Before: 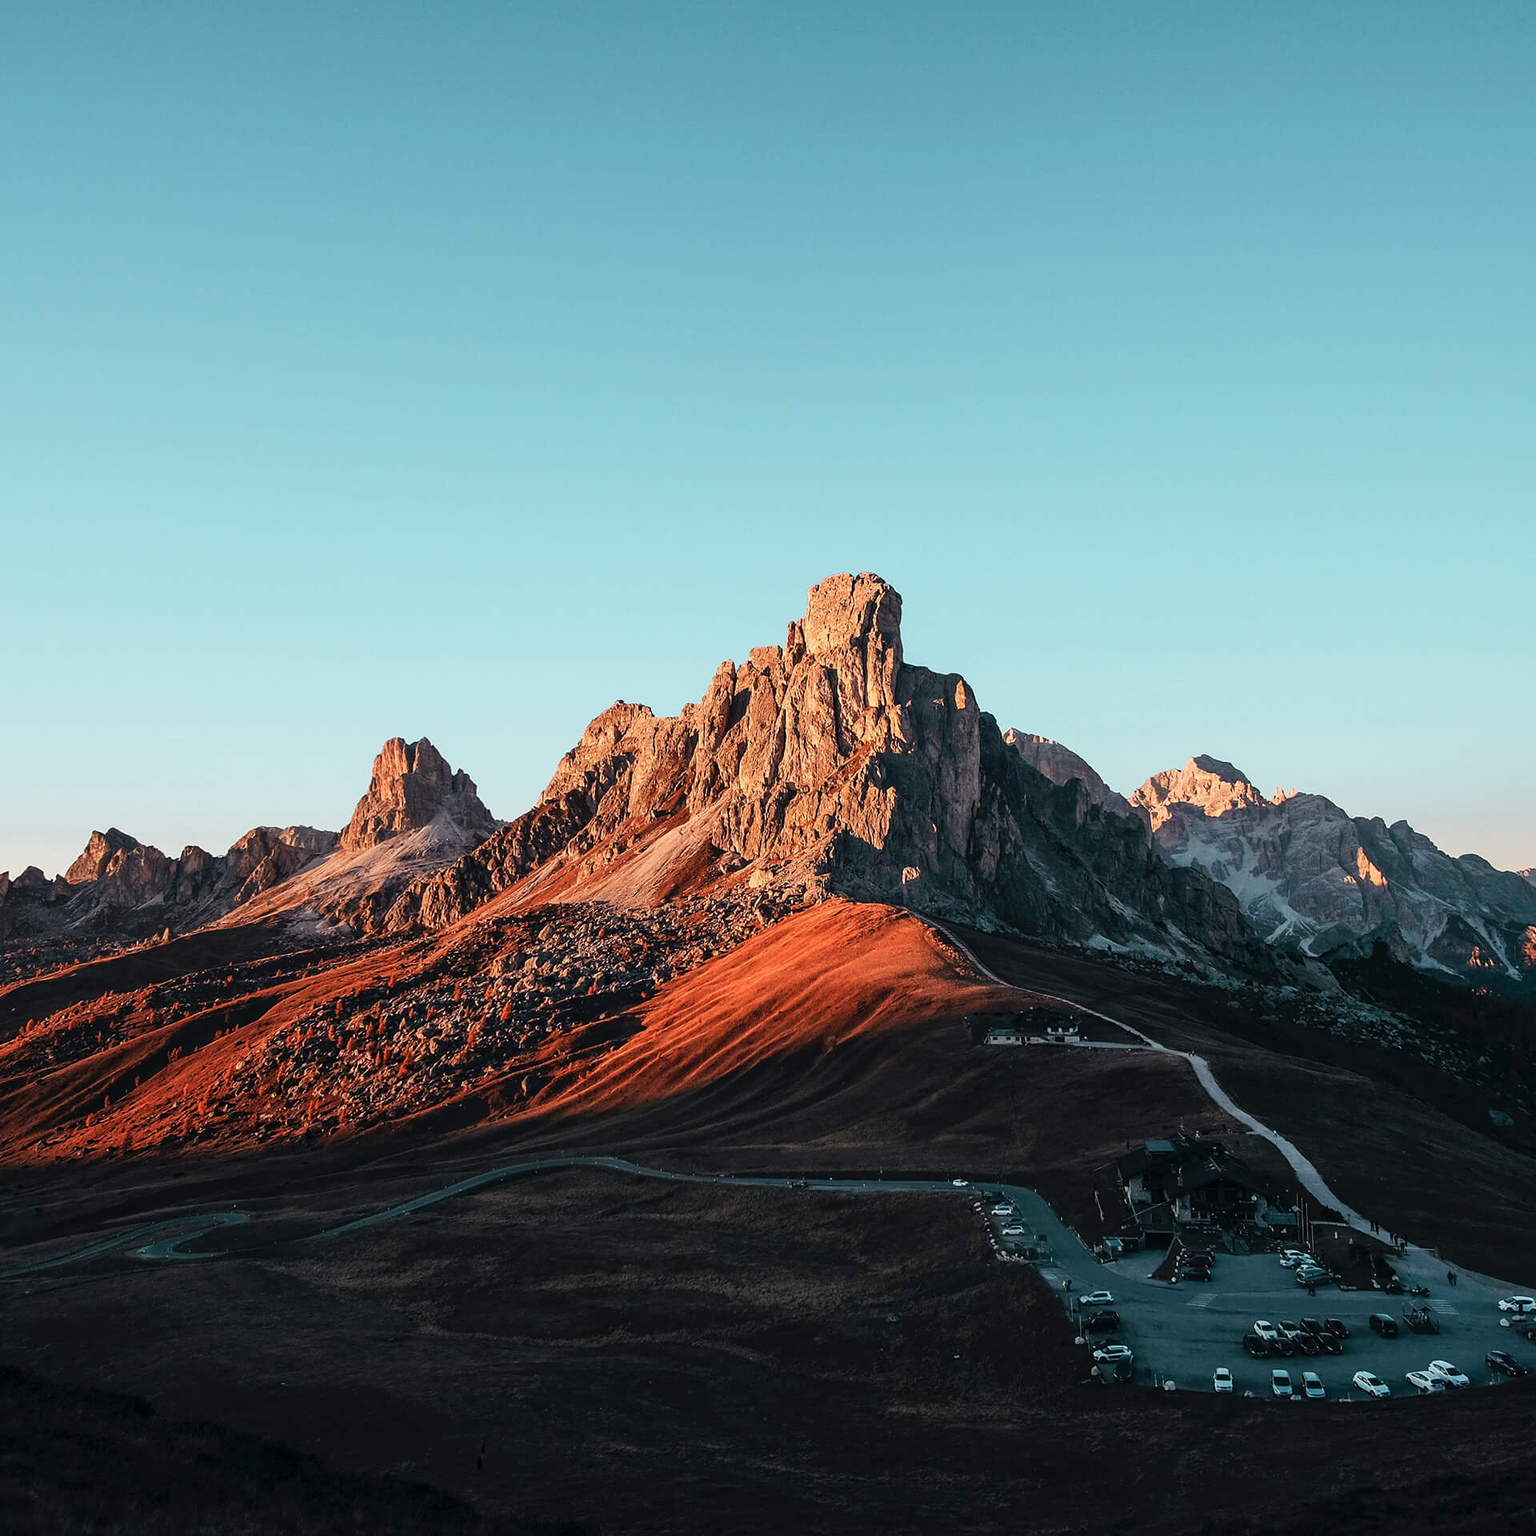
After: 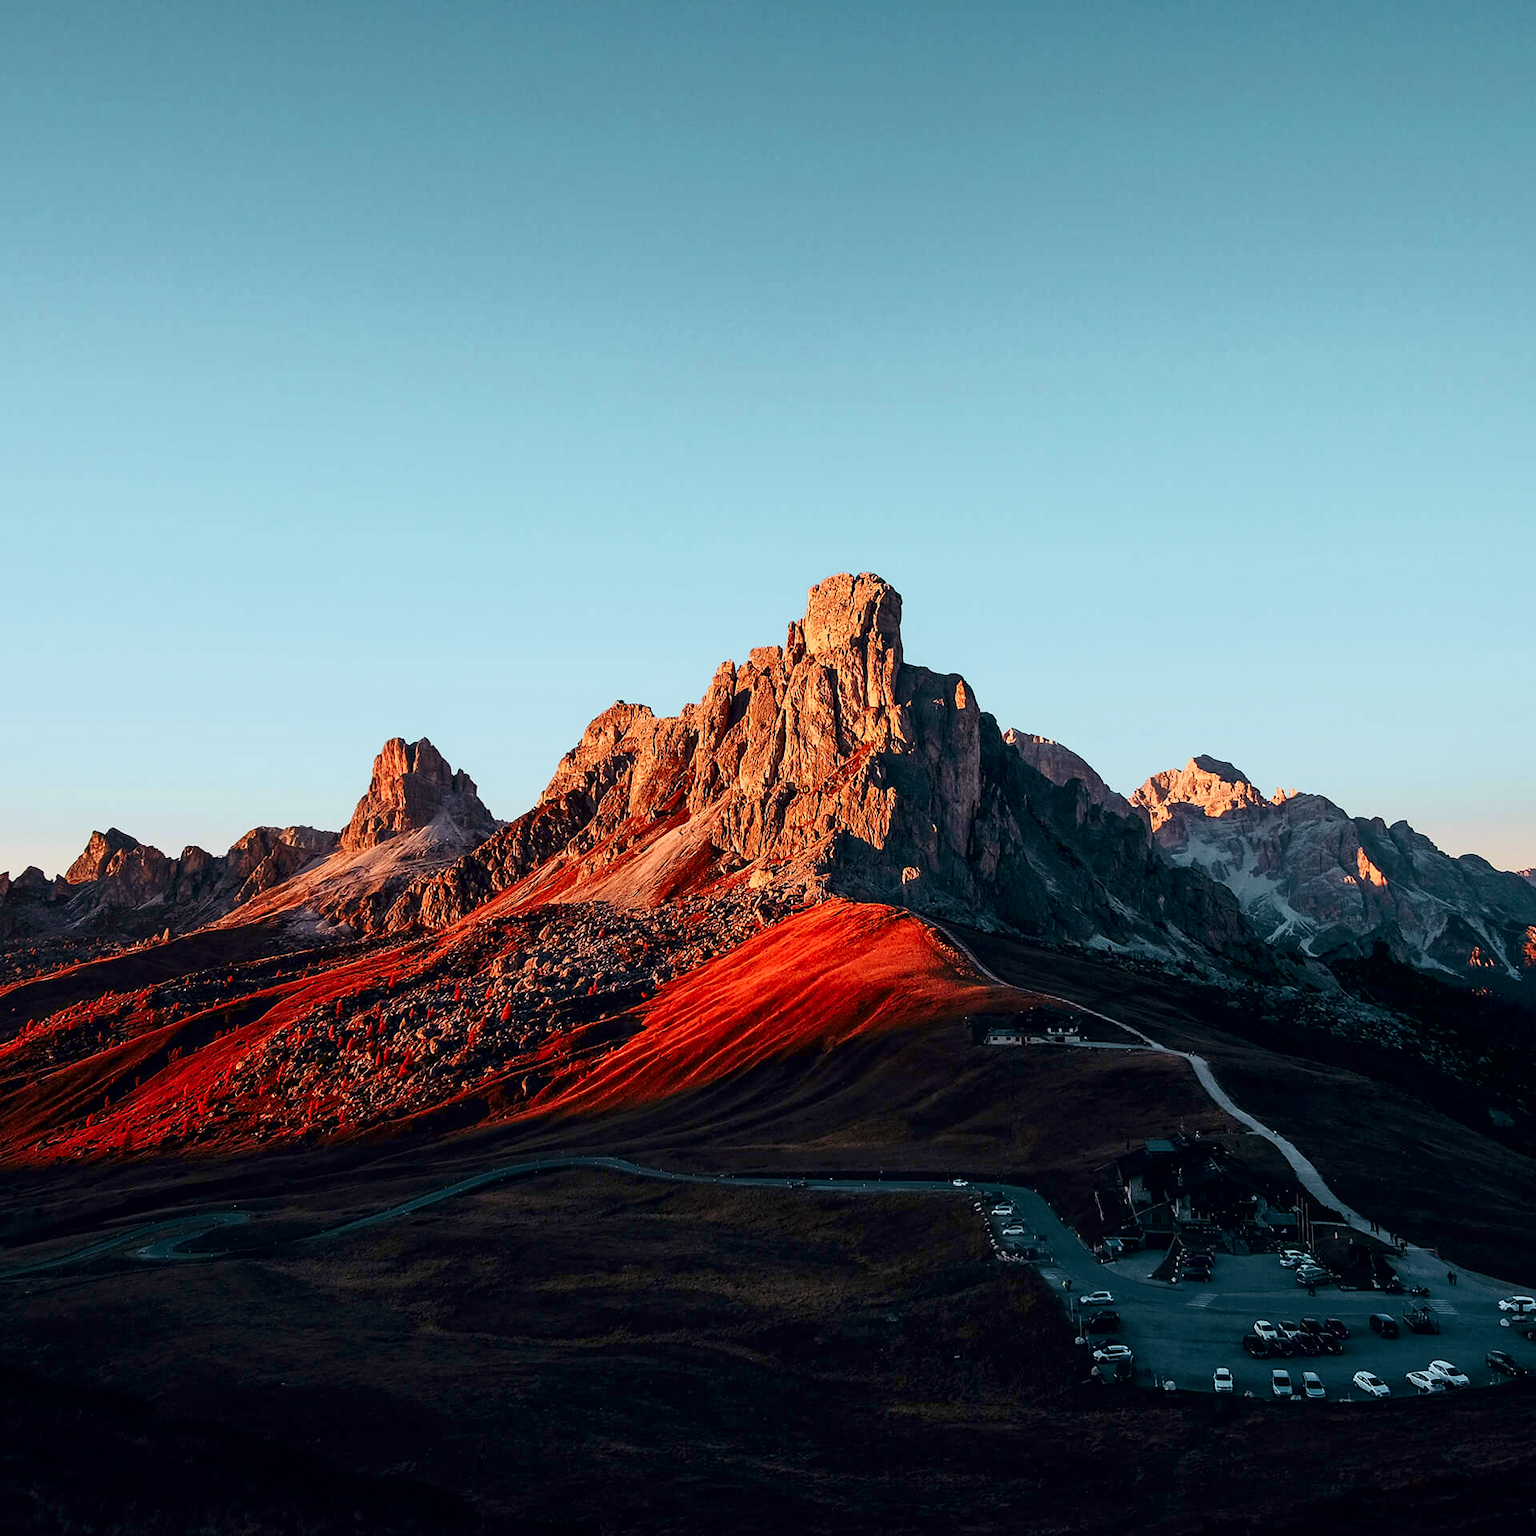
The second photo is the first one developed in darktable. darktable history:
tone curve: curves: ch0 [(0.013, 0) (0.061, 0.068) (0.239, 0.256) (0.502, 0.505) (0.683, 0.676) (0.761, 0.773) (0.858, 0.858) (0.987, 0.945)]; ch1 [(0, 0) (0.172, 0.123) (0.304, 0.288) (0.414, 0.44) (0.472, 0.473) (0.502, 0.508) (0.521, 0.528) (0.583, 0.595) (0.654, 0.673) (0.728, 0.761) (1, 1)]; ch2 [(0, 0) (0.411, 0.424) (0.485, 0.476) (0.502, 0.502) (0.553, 0.557) (0.57, 0.576) (1, 1)], color space Lab, independent channels, preserve colors none
contrast brightness saturation: contrast 0.12, brightness -0.12, saturation 0.2
